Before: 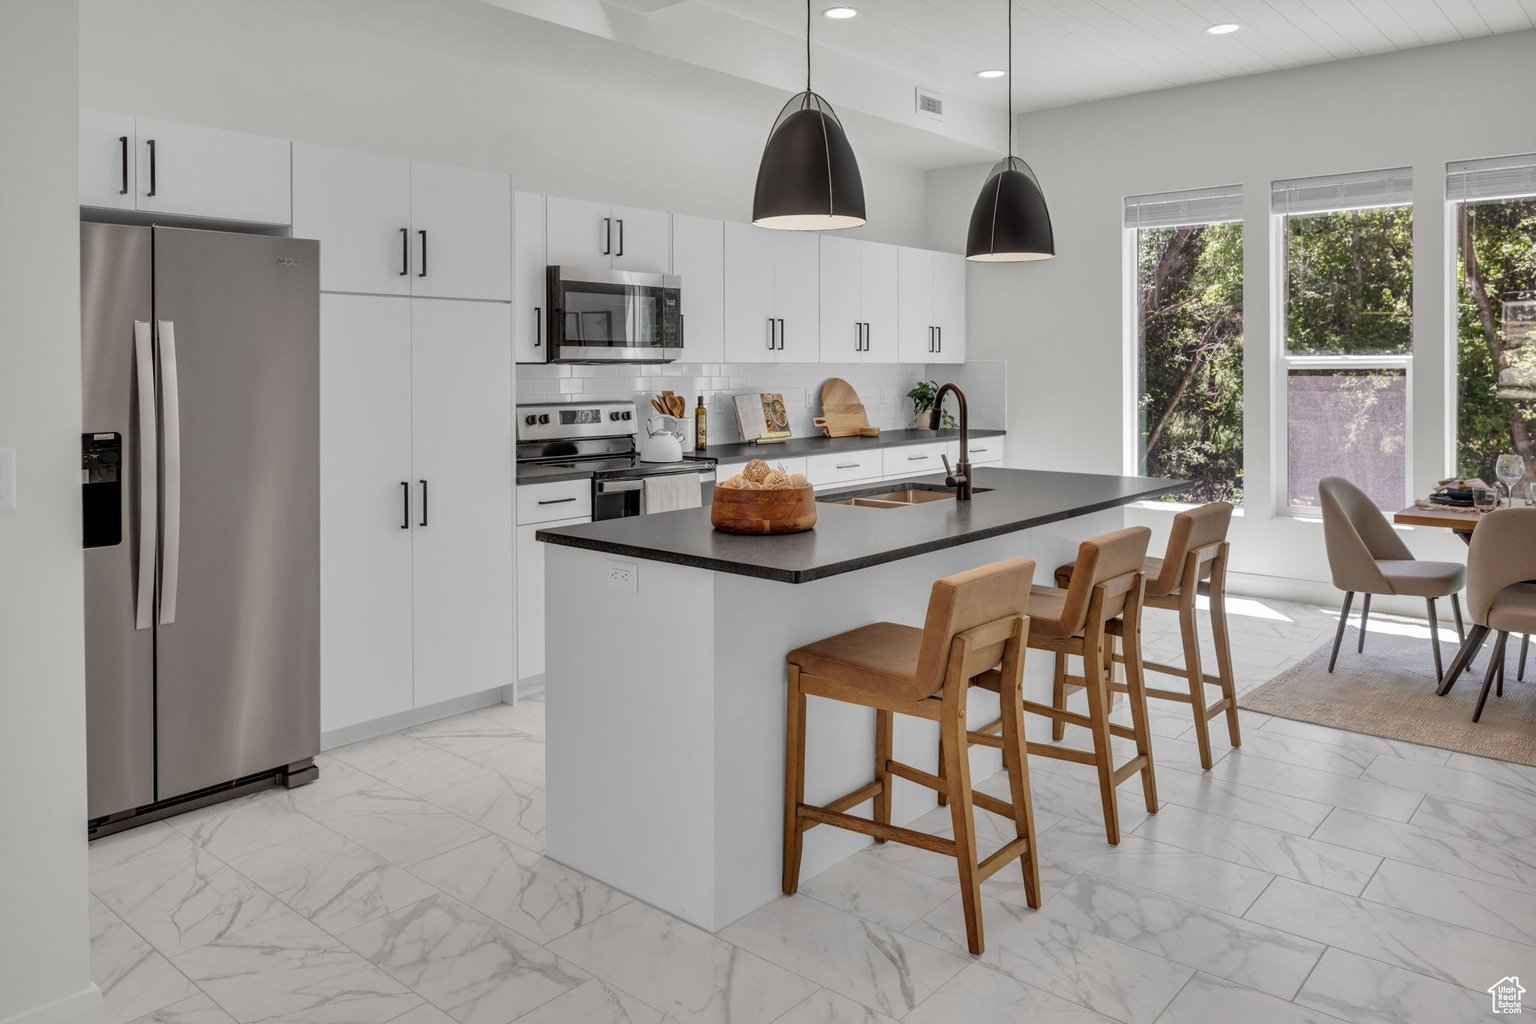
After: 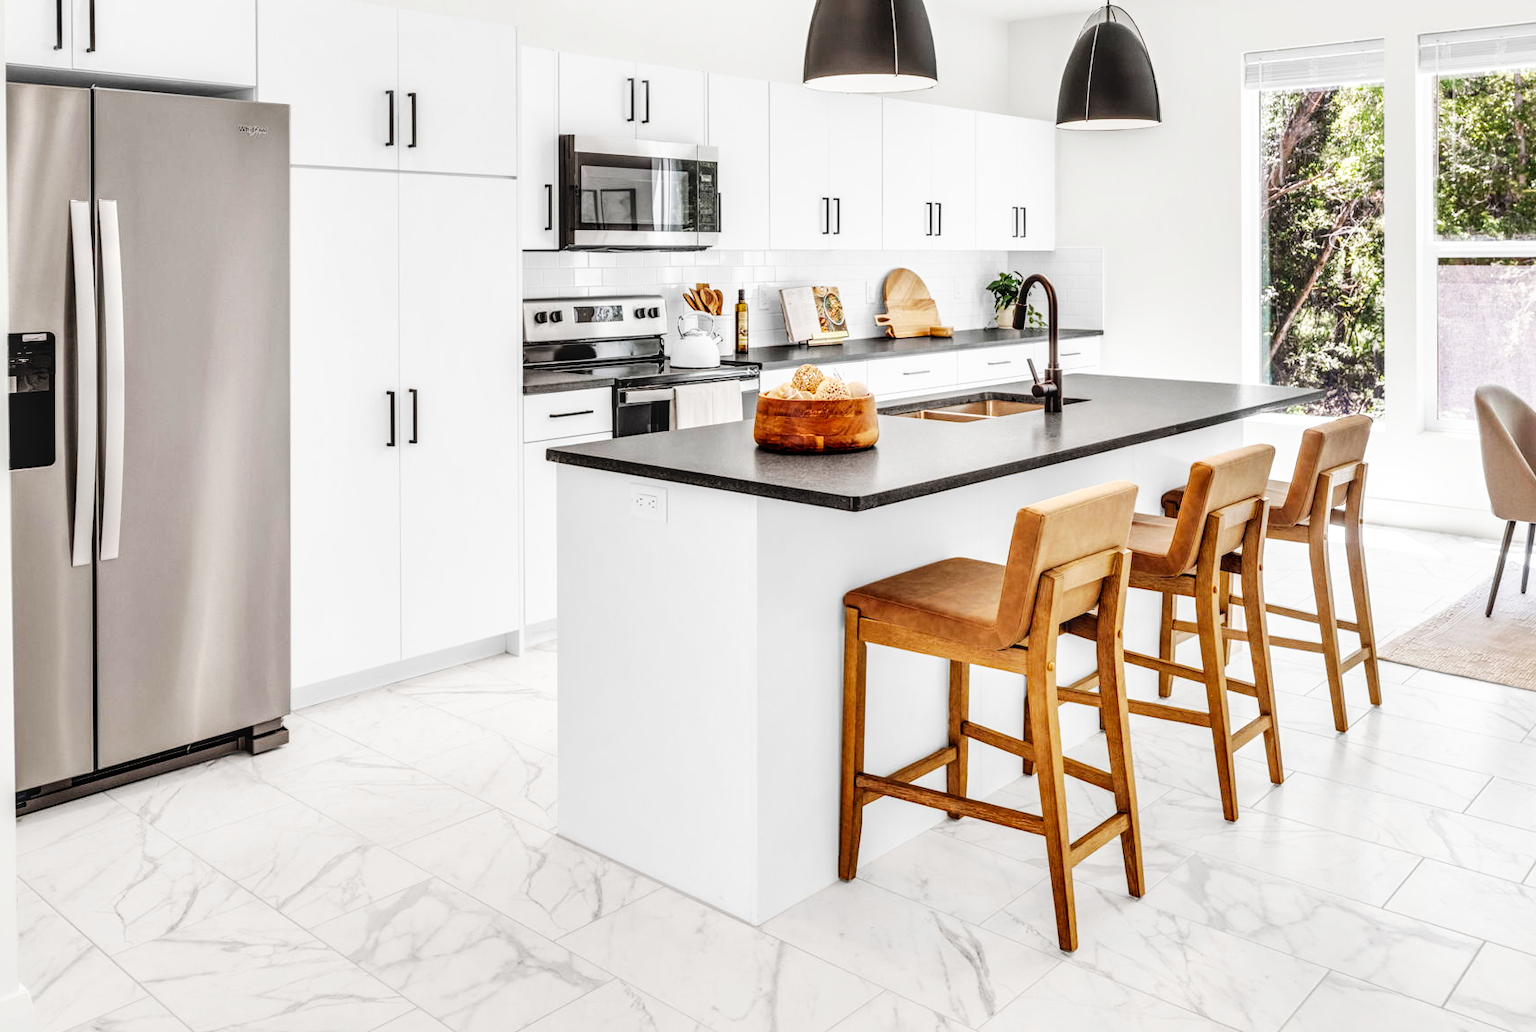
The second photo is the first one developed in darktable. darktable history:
base curve: curves: ch0 [(0, 0) (0.007, 0.004) (0.027, 0.03) (0.046, 0.07) (0.207, 0.54) (0.442, 0.872) (0.673, 0.972) (1, 1)], preserve colors none
local contrast: on, module defaults
crop and rotate: left 4.908%, top 14.974%, right 10.69%
